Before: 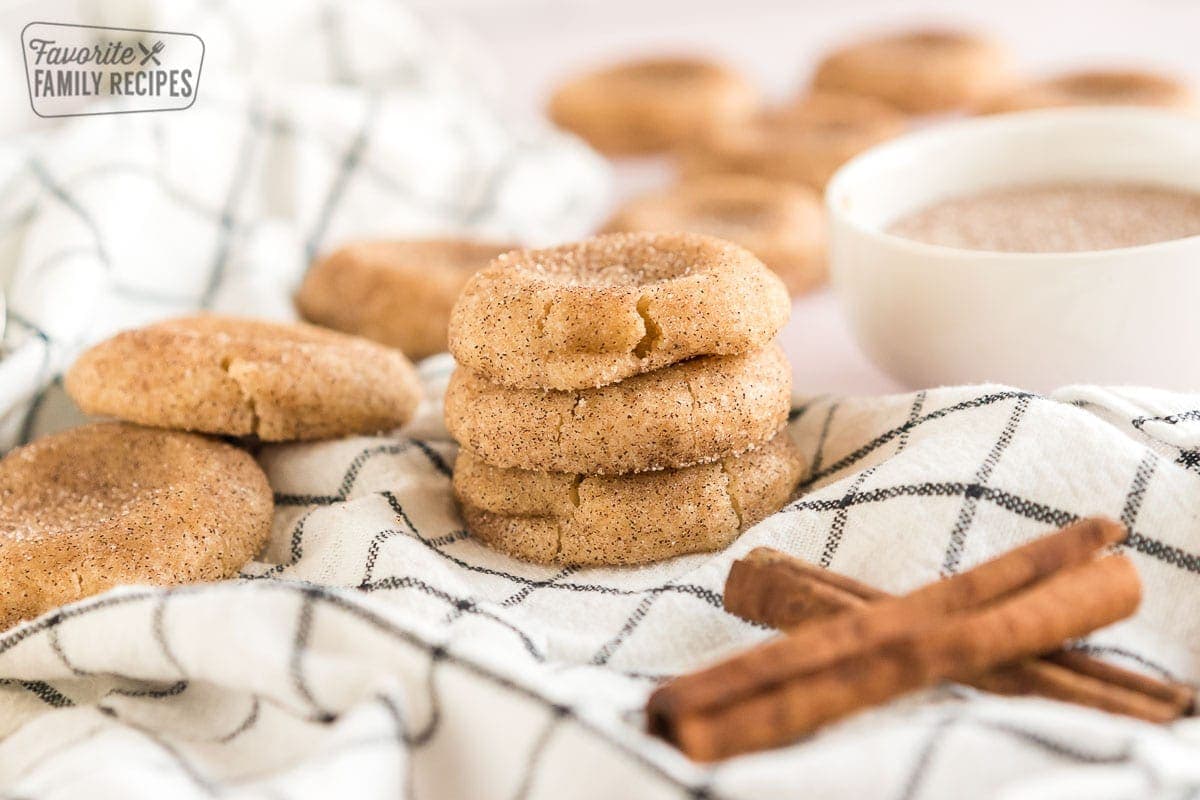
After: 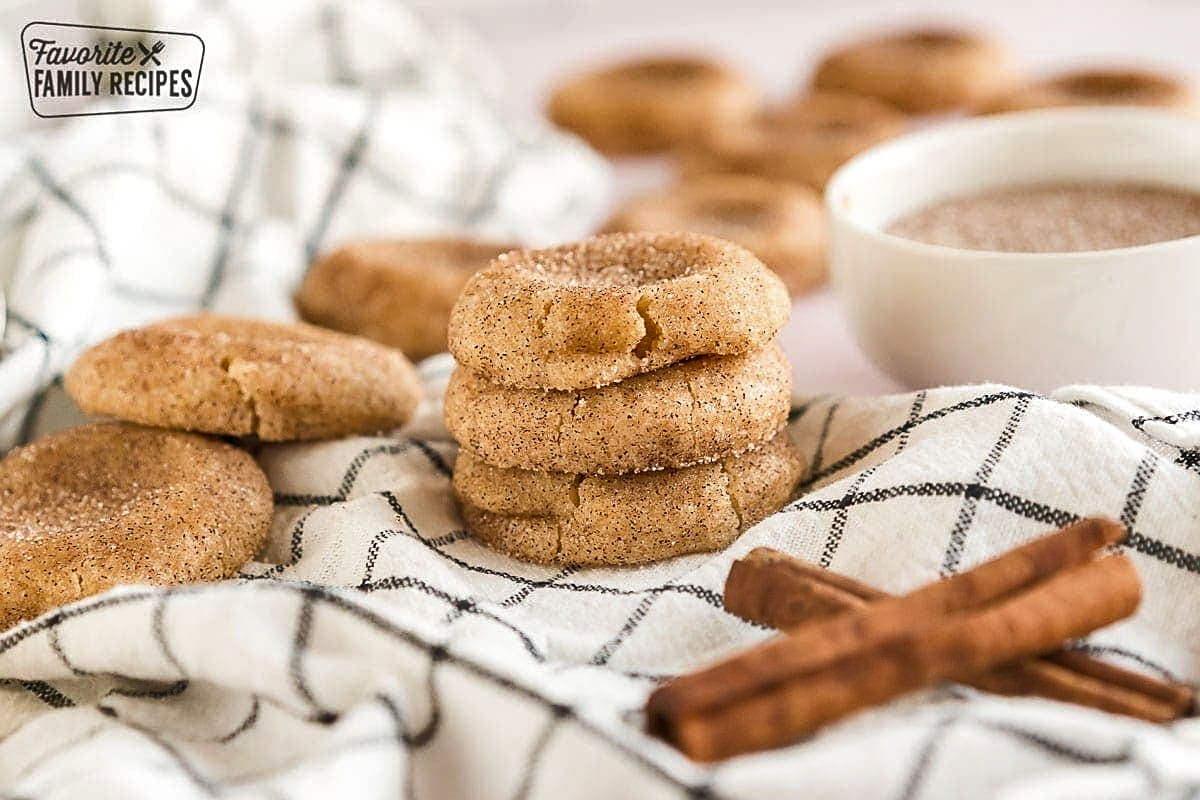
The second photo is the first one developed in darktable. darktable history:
sharpen: on, module defaults
shadows and highlights: white point adjustment 0.072, soften with gaussian
